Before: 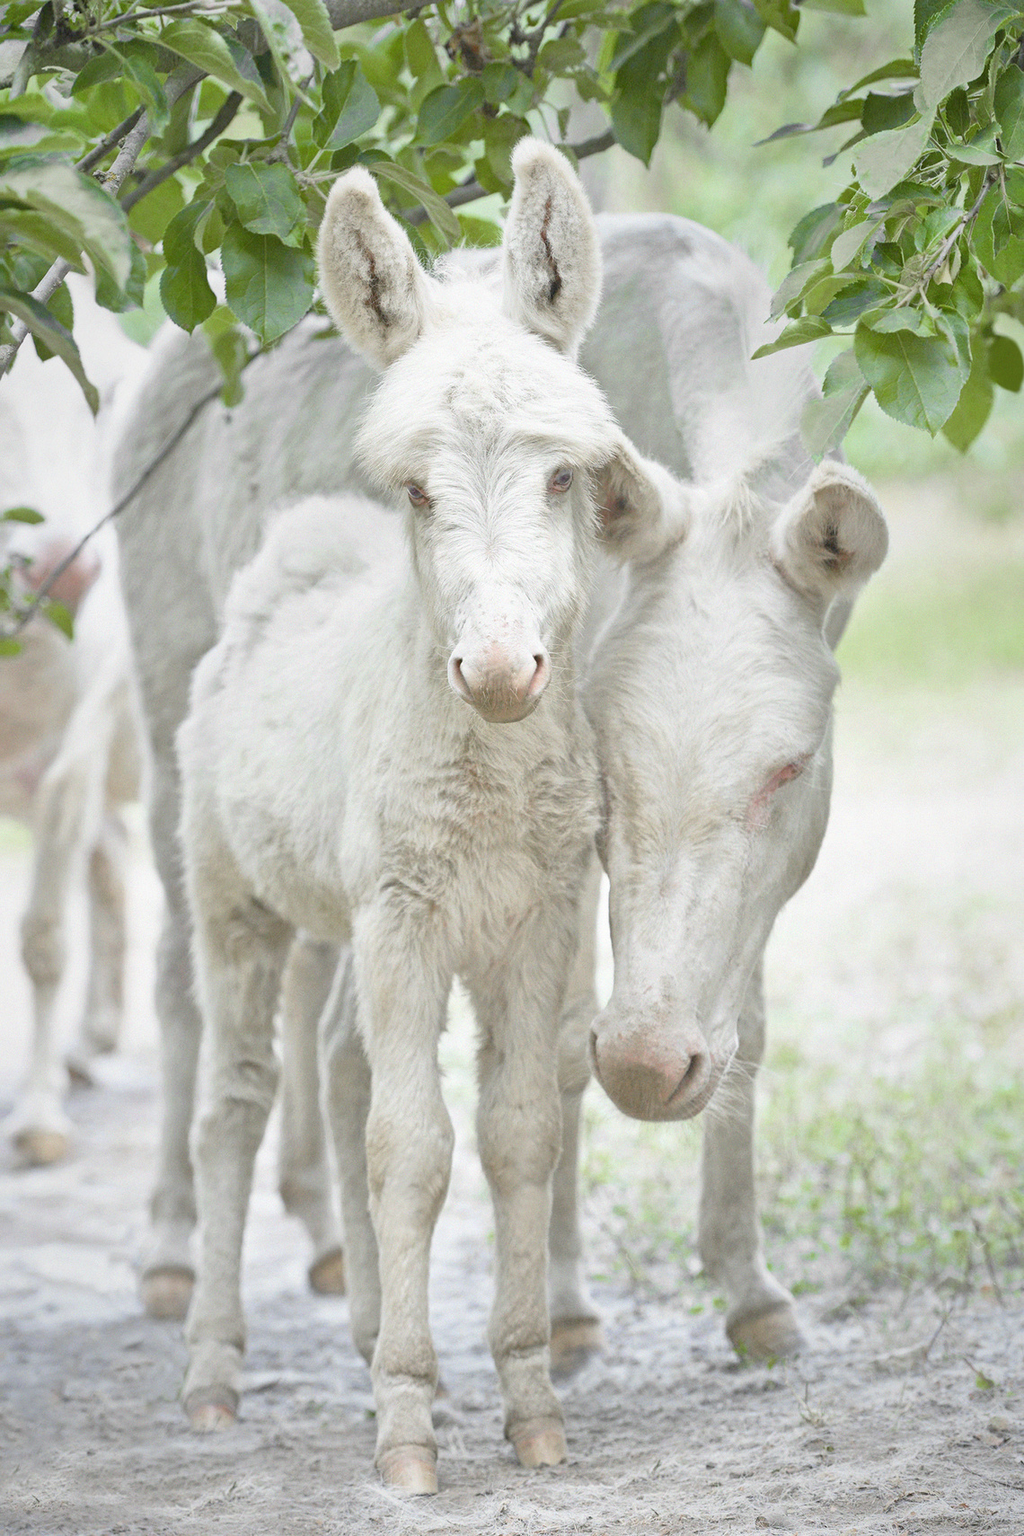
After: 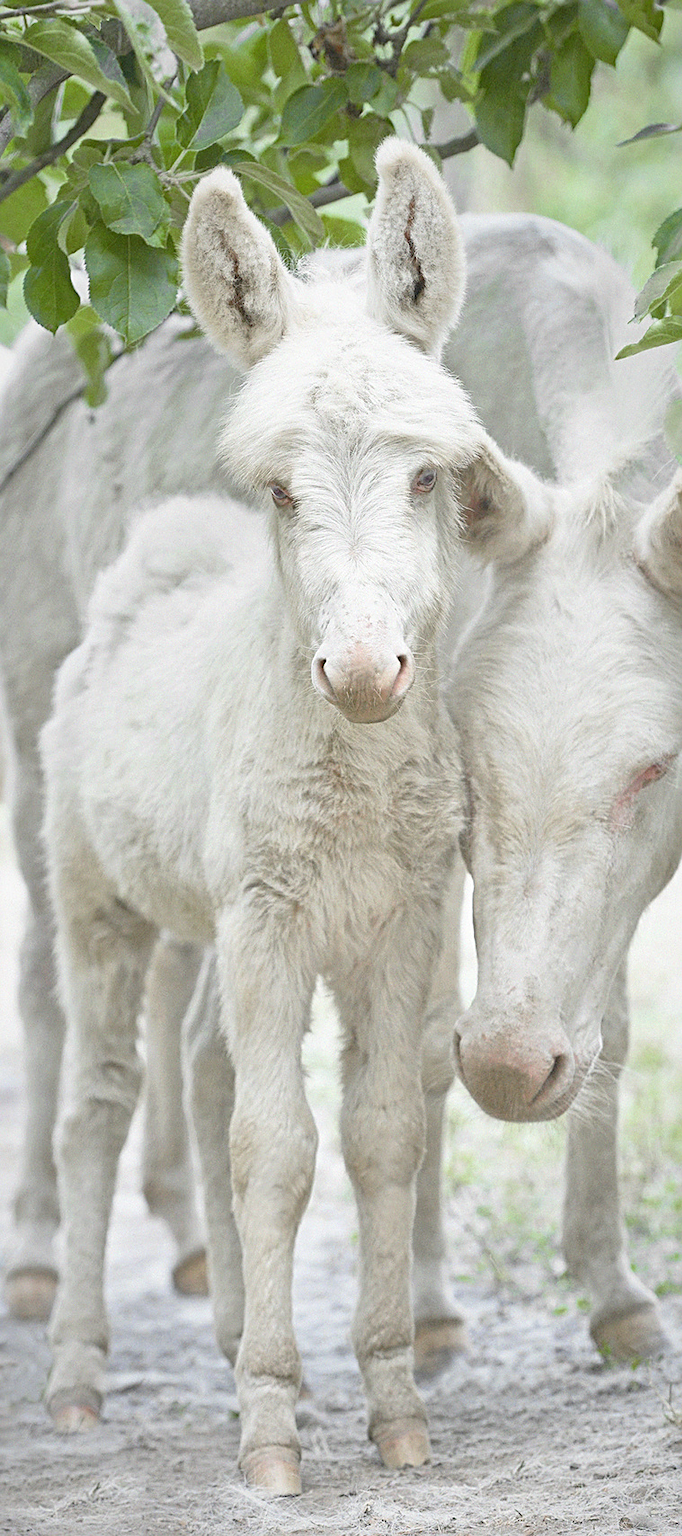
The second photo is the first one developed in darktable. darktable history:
crop and rotate: left 13.409%, right 19.924%
sharpen: on, module defaults
white balance: emerald 1
